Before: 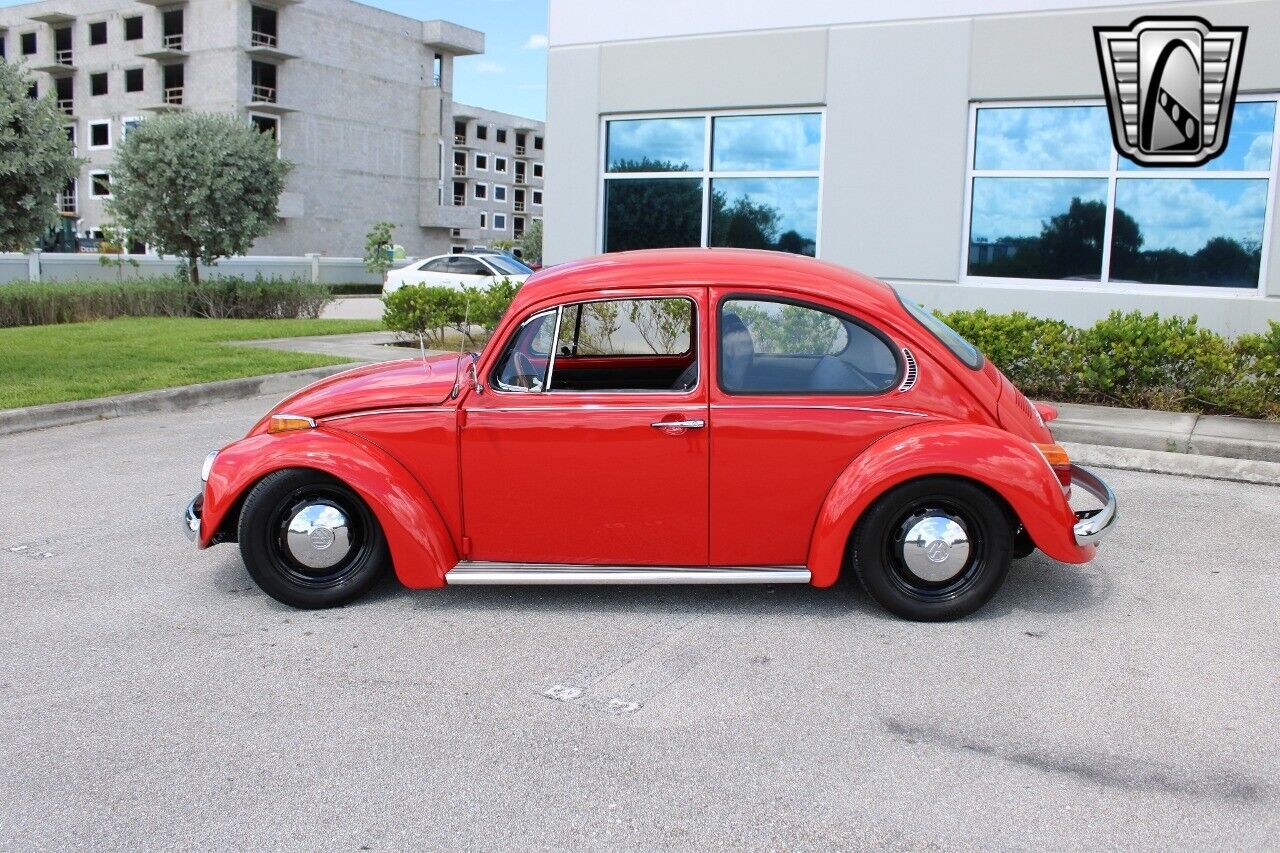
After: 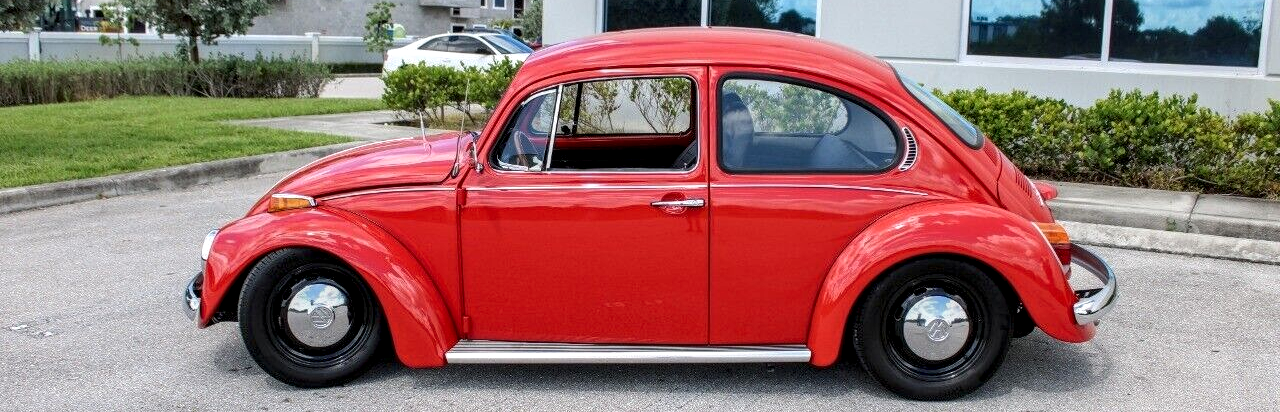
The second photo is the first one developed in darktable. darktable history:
crop and rotate: top 26.056%, bottom 25.543%
local contrast: highlights 25%, detail 150%
